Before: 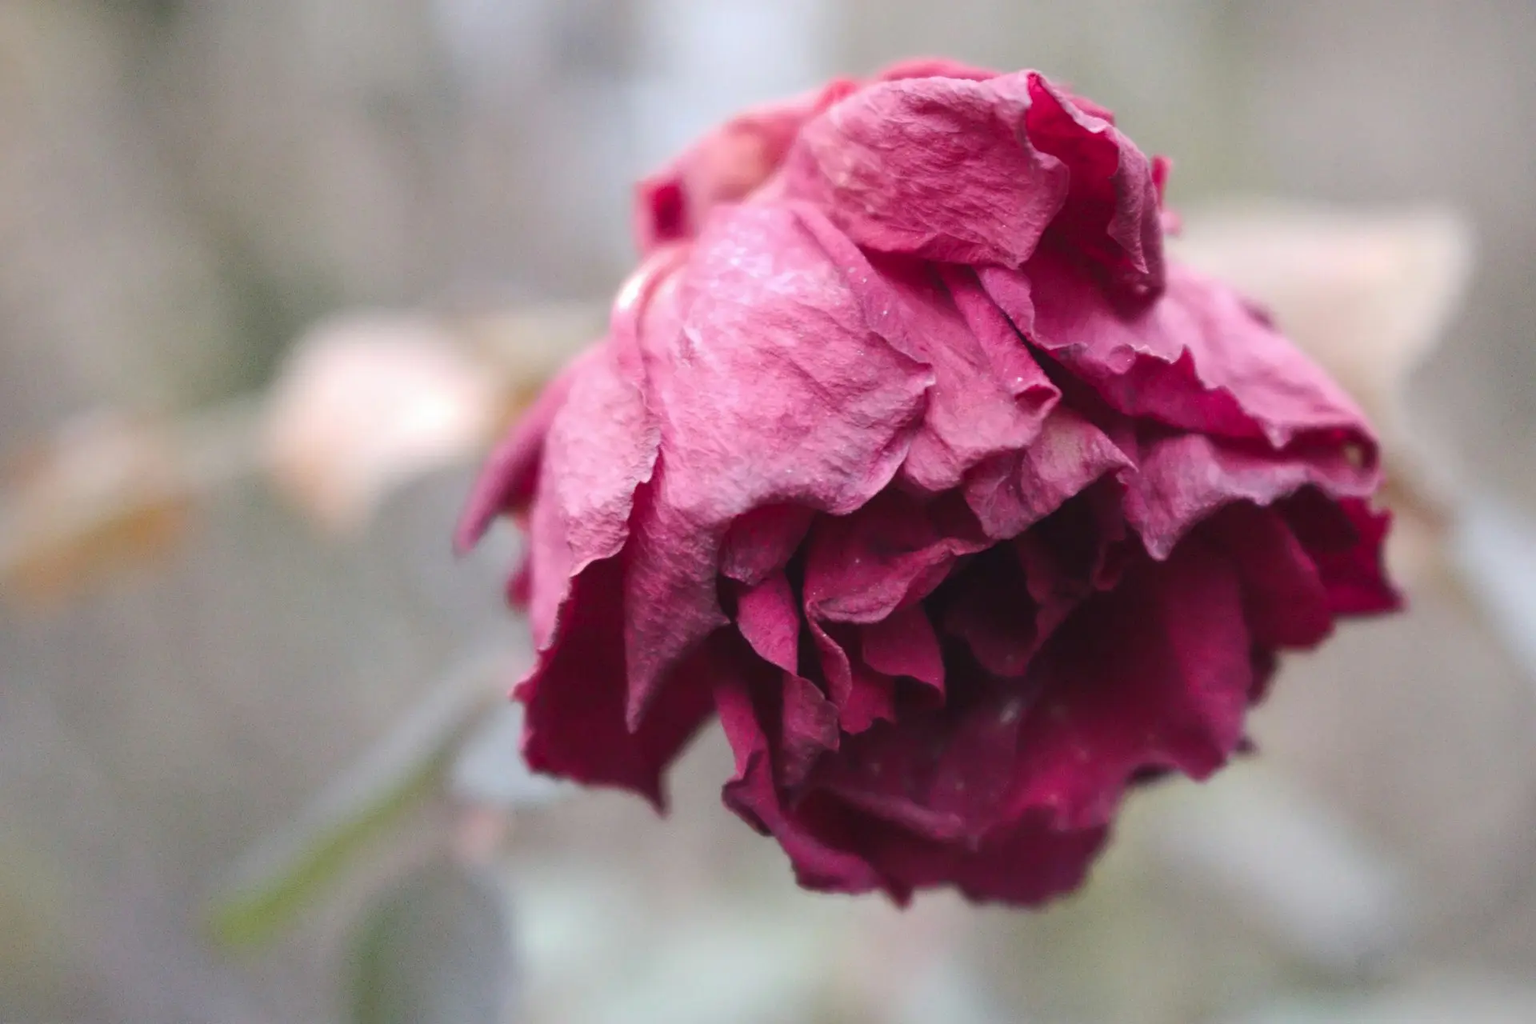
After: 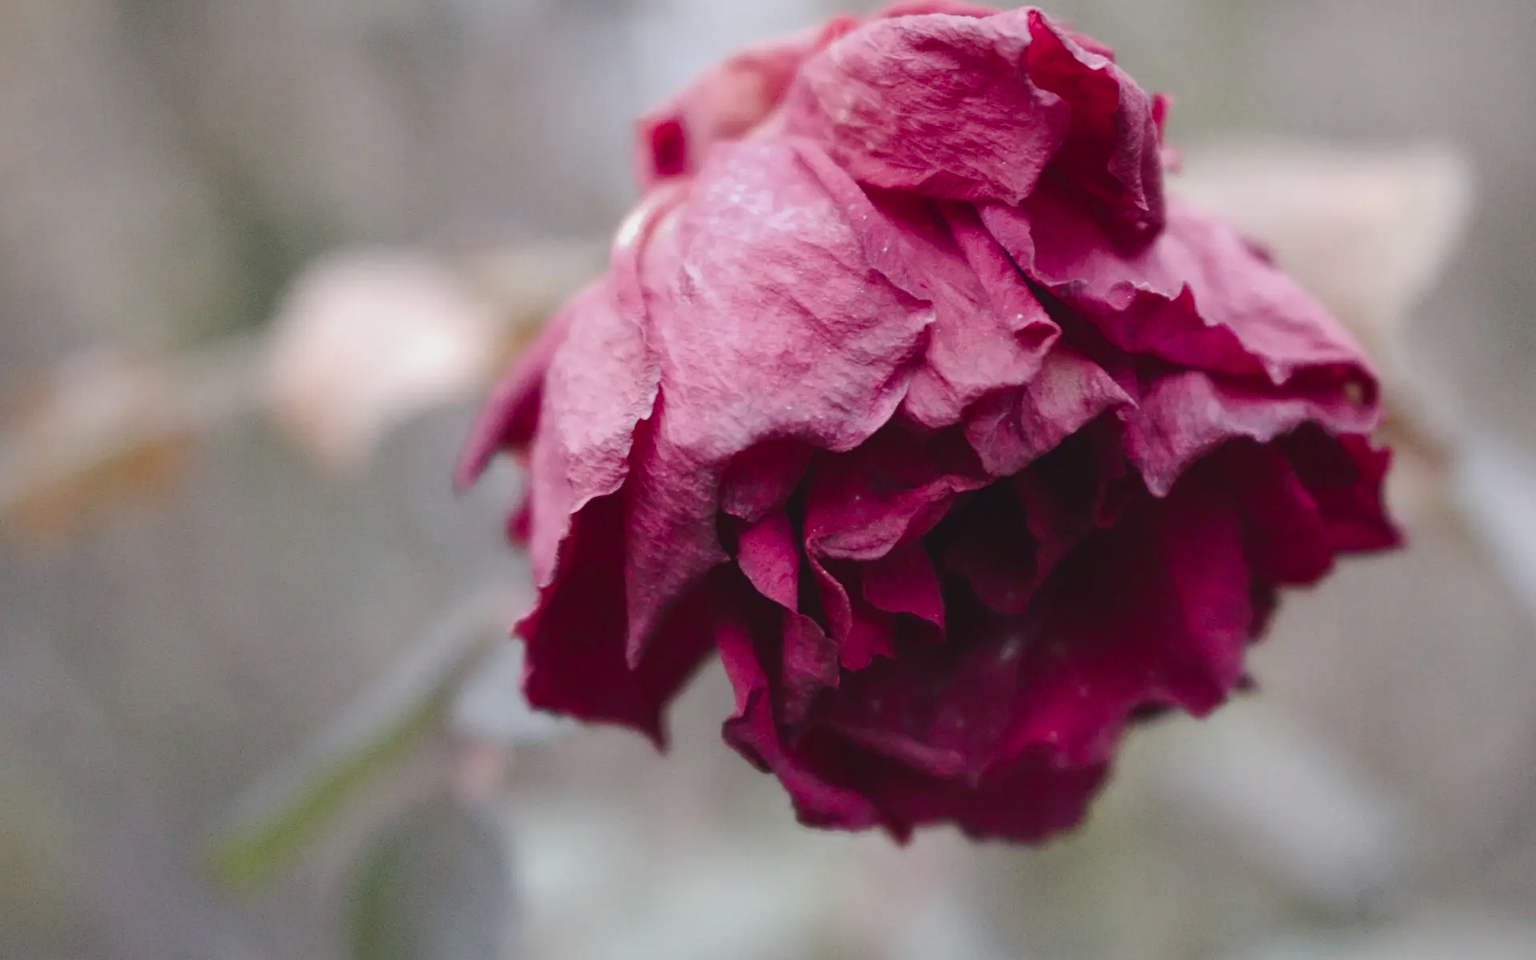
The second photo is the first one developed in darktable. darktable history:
crop and rotate: top 6.25%
color balance rgb: shadows lift › luminance -10%, shadows lift › chroma 1%, shadows lift › hue 113°, power › luminance -15%, highlights gain › chroma 0.2%, highlights gain › hue 333°, global offset › luminance 0.5%, perceptual saturation grading › global saturation 20%, perceptual saturation grading › highlights -50%, perceptual saturation grading › shadows 25%, contrast -10%
vignetting: fall-off start 116.67%, fall-off radius 59.26%, brightness -0.31, saturation -0.056
tone equalizer: on, module defaults
